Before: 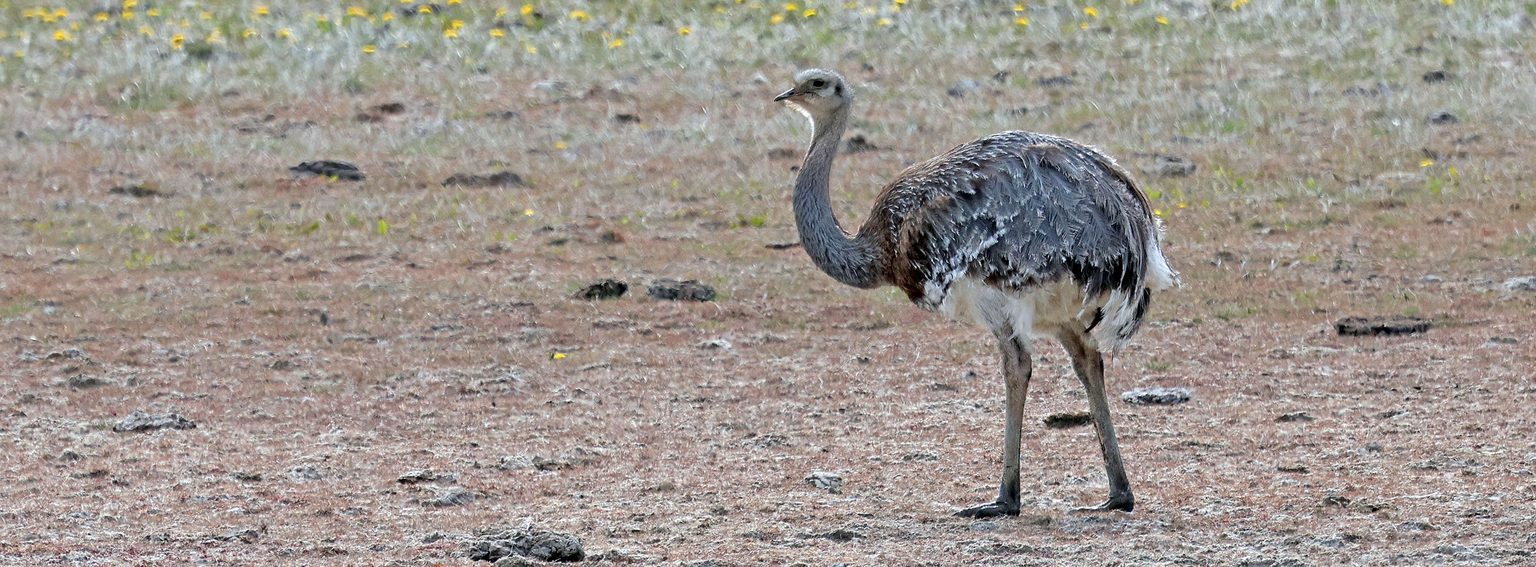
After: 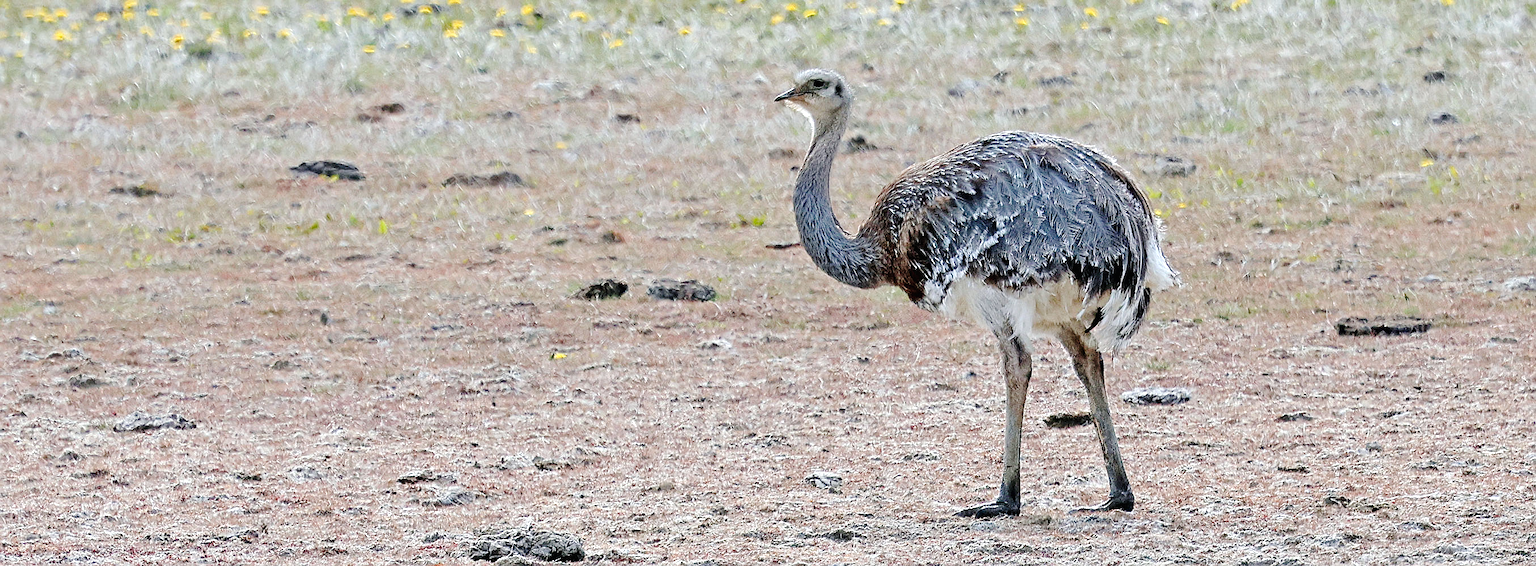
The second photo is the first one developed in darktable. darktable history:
exposure: exposure 0.297 EV, compensate highlight preservation false
tone curve: curves: ch0 [(0, 0.01) (0.097, 0.07) (0.204, 0.173) (0.447, 0.517) (0.539, 0.624) (0.733, 0.791) (0.879, 0.898) (1, 0.98)]; ch1 [(0, 0) (0.393, 0.415) (0.447, 0.448) (0.485, 0.494) (0.523, 0.509) (0.545, 0.541) (0.574, 0.561) (0.648, 0.674) (1, 1)]; ch2 [(0, 0) (0.369, 0.388) (0.449, 0.431) (0.499, 0.5) (0.521, 0.51) (0.53, 0.54) (0.564, 0.569) (0.674, 0.735) (1, 1)], preserve colors none
sharpen: on, module defaults
